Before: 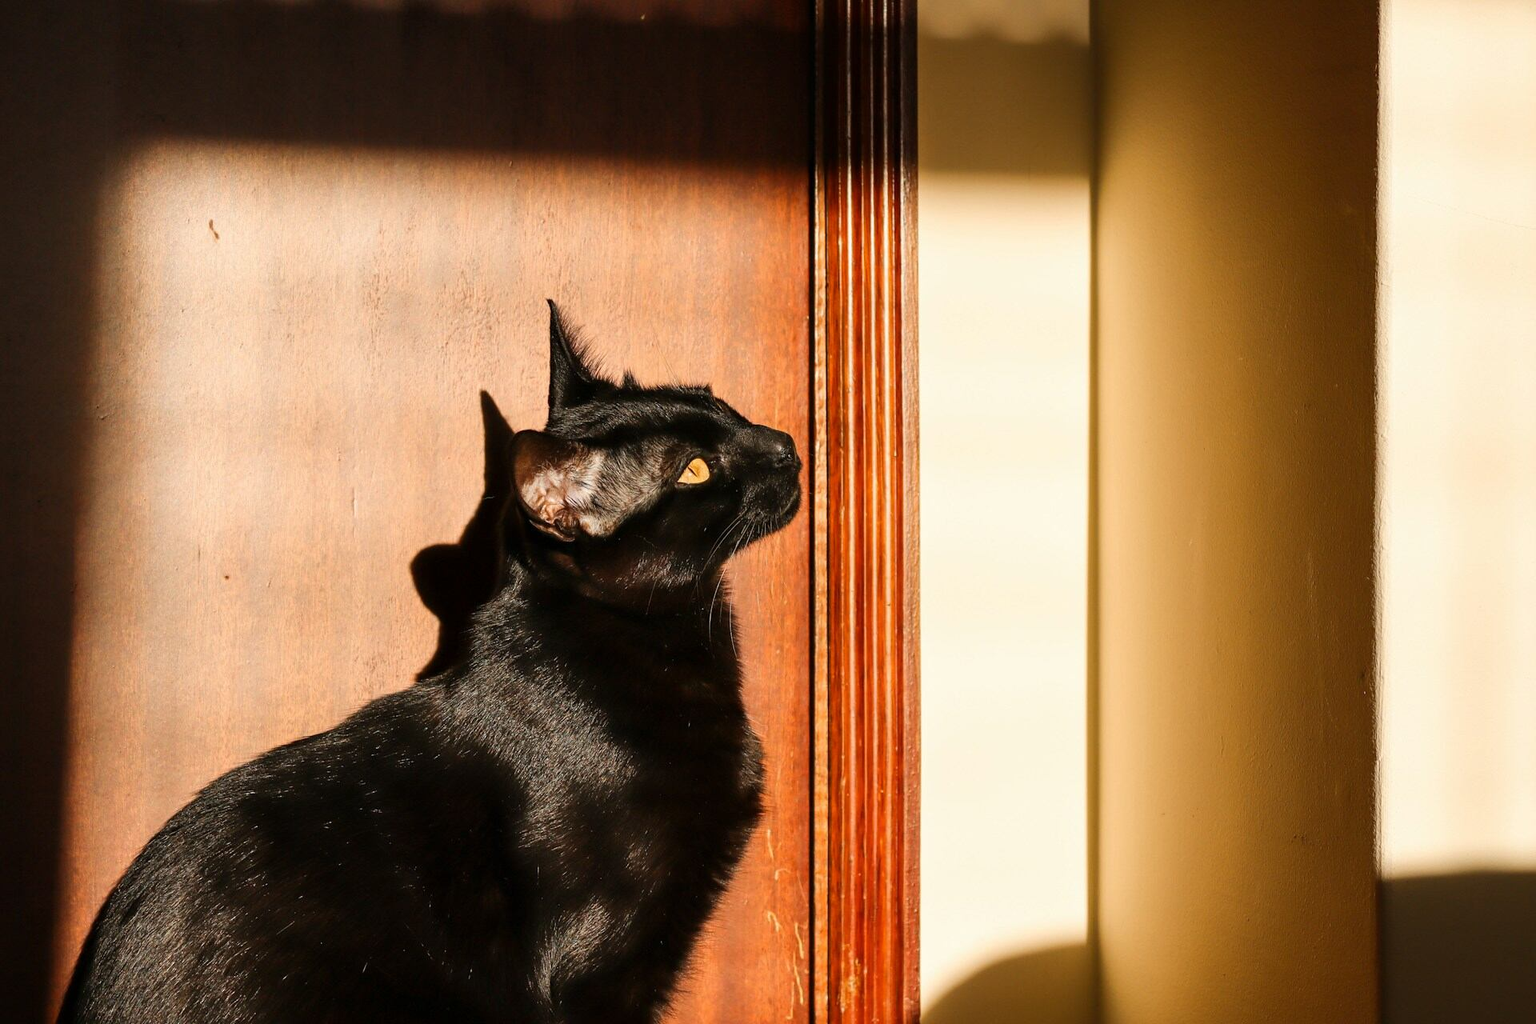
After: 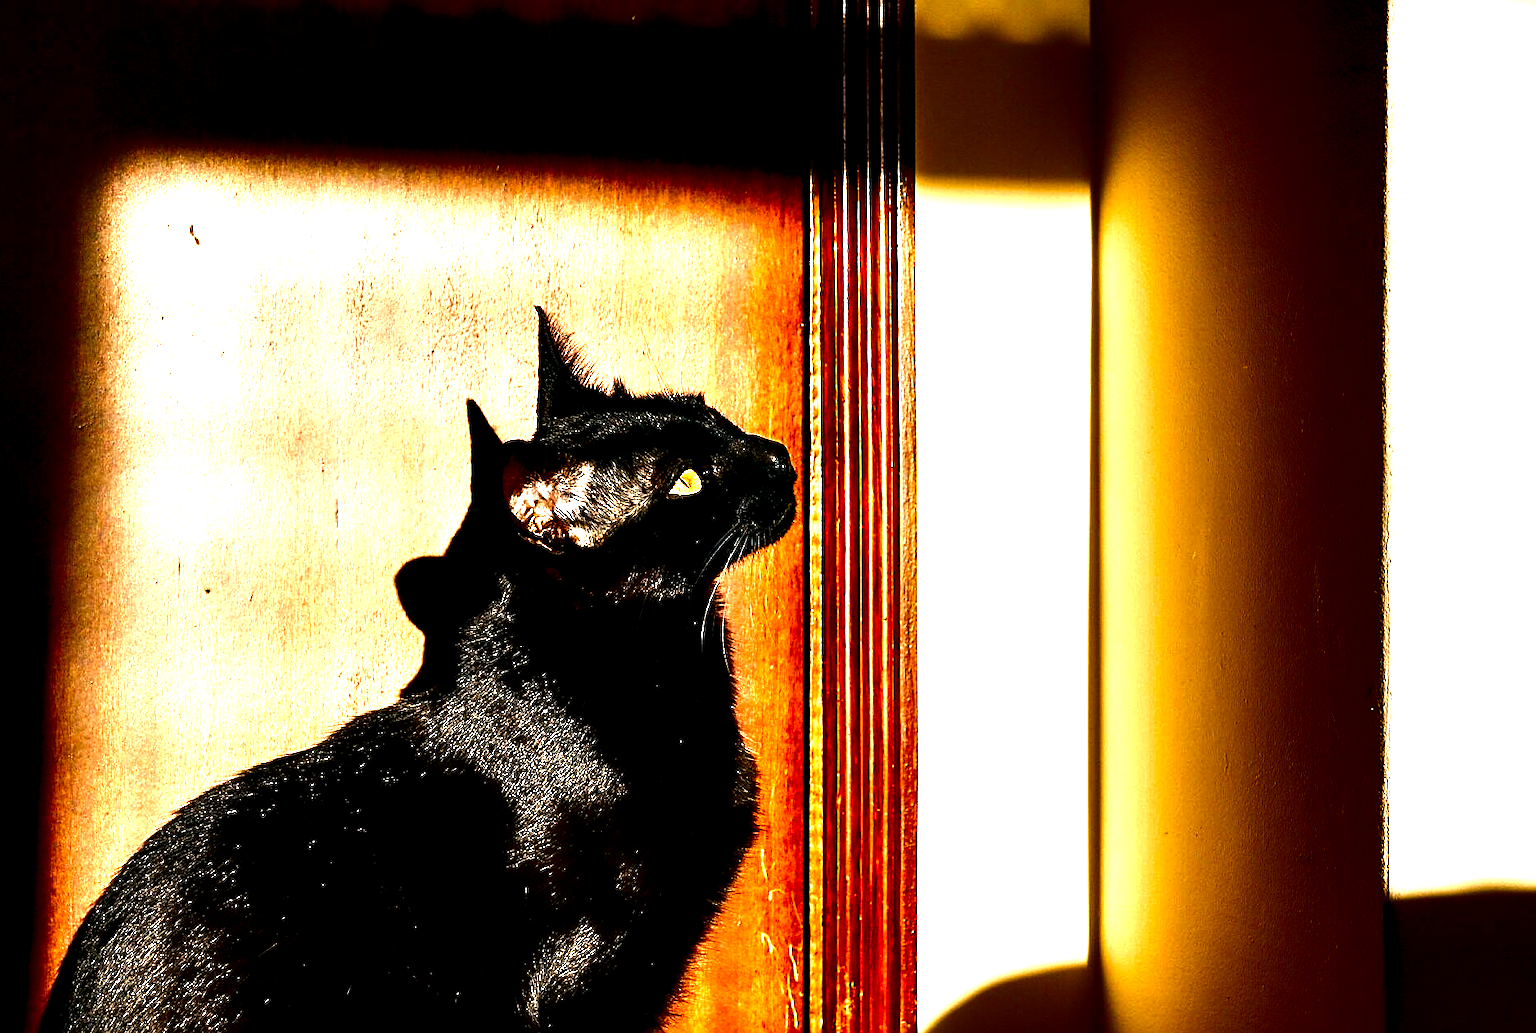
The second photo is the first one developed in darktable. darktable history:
crop and rotate: left 1.572%, right 0.699%, bottom 1.389%
exposure: compensate highlight preservation false
color balance rgb: shadows lift › chroma 4.165%, shadows lift › hue 252.97°, perceptual saturation grading › global saturation 25.476%
contrast brightness saturation: contrast 0.089, brightness -0.583, saturation 0.171
sharpen: amount 0.498
contrast equalizer: y [[0.6 ×6], [0.55 ×6], [0 ×6], [0 ×6], [0 ×6]]
tone equalizer: -8 EV -0.717 EV, -7 EV -0.669 EV, -6 EV -0.589 EV, -5 EV -0.401 EV, -3 EV 0.371 EV, -2 EV 0.6 EV, -1 EV 0.701 EV, +0 EV 0.726 EV
